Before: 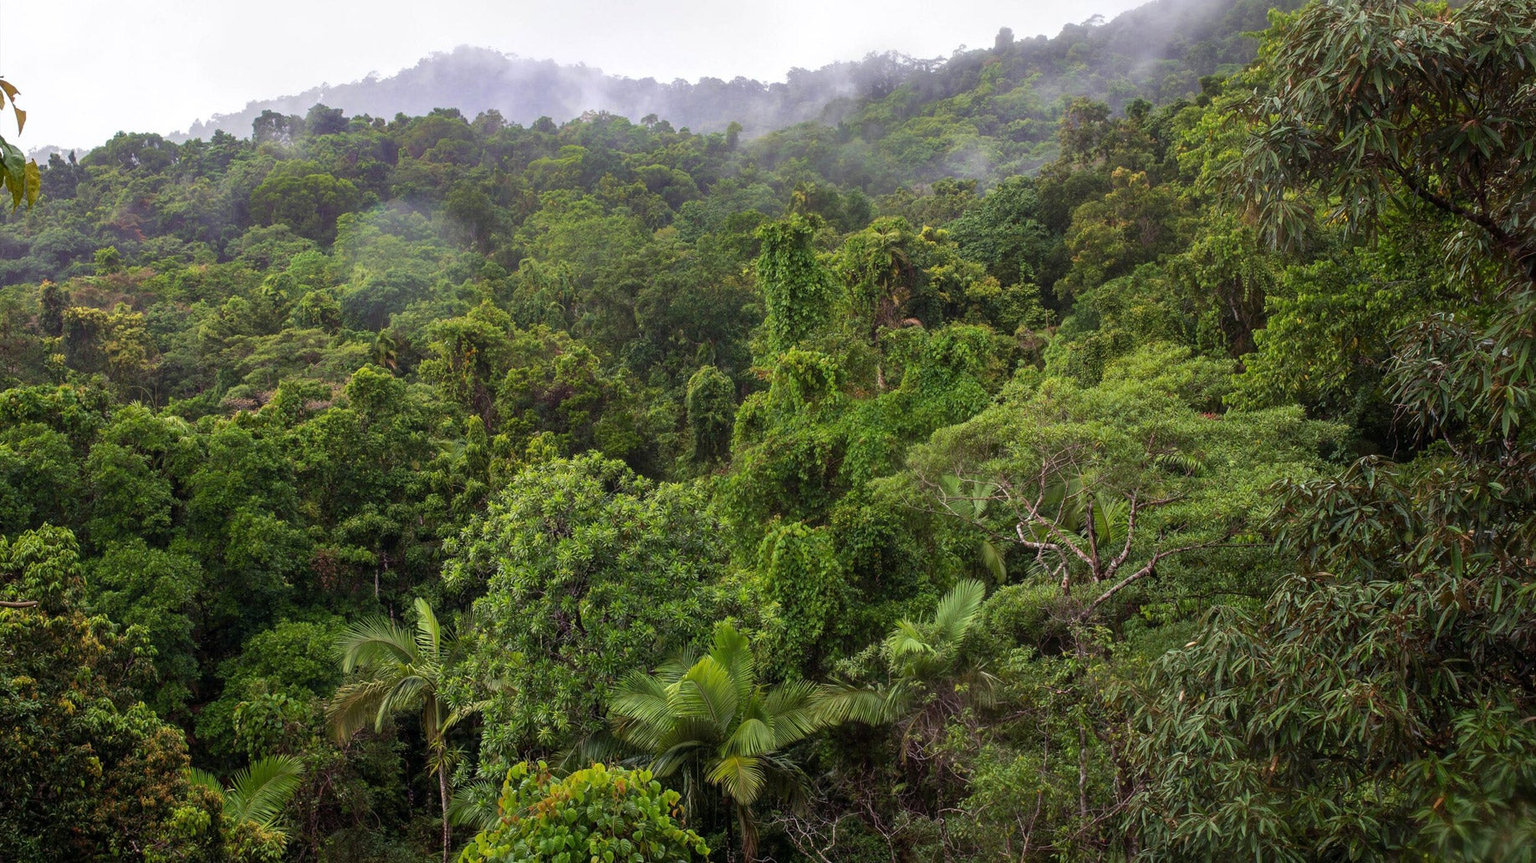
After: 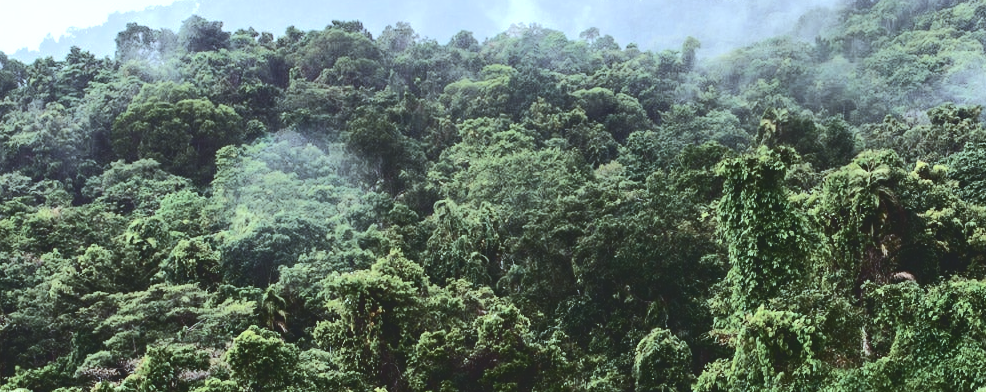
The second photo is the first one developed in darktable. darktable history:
crop: left 10.205%, top 10.565%, right 36.102%, bottom 51.451%
tone equalizer: -8 EV -0.785 EV, -7 EV -0.681 EV, -6 EV -0.607 EV, -5 EV -0.391 EV, -3 EV 0.402 EV, -2 EV 0.6 EV, -1 EV 0.689 EV, +0 EV 0.724 EV, edges refinement/feathering 500, mask exposure compensation -1.57 EV, preserve details no
tone curve: curves: ch0 [(0, 0) (0.003, 0.13) (0.011, 0.13) (0.025, 0.134) (0.044, 0.136) (0.069, 0.139) (0.1, 0.144) (0.136, 0.151) (0.177, 0.171) (0.224, 0.2) (0.277, 0.247) (0.335, 0.318) (0.399, 0.412) (0.468, 0.536) (0.543, 0.659) (0.623, 0.746) (0.709, 0.812) (0.801, 0.871) (0.898, 0.915) (1, 1)], color space Lab, independent channels, preserve colors none
exposure: exposure -0.174 EV, compensate highlight preservation false
color correction: highlights a* -12.78, highlights b* -17.65, saturation 0.712
